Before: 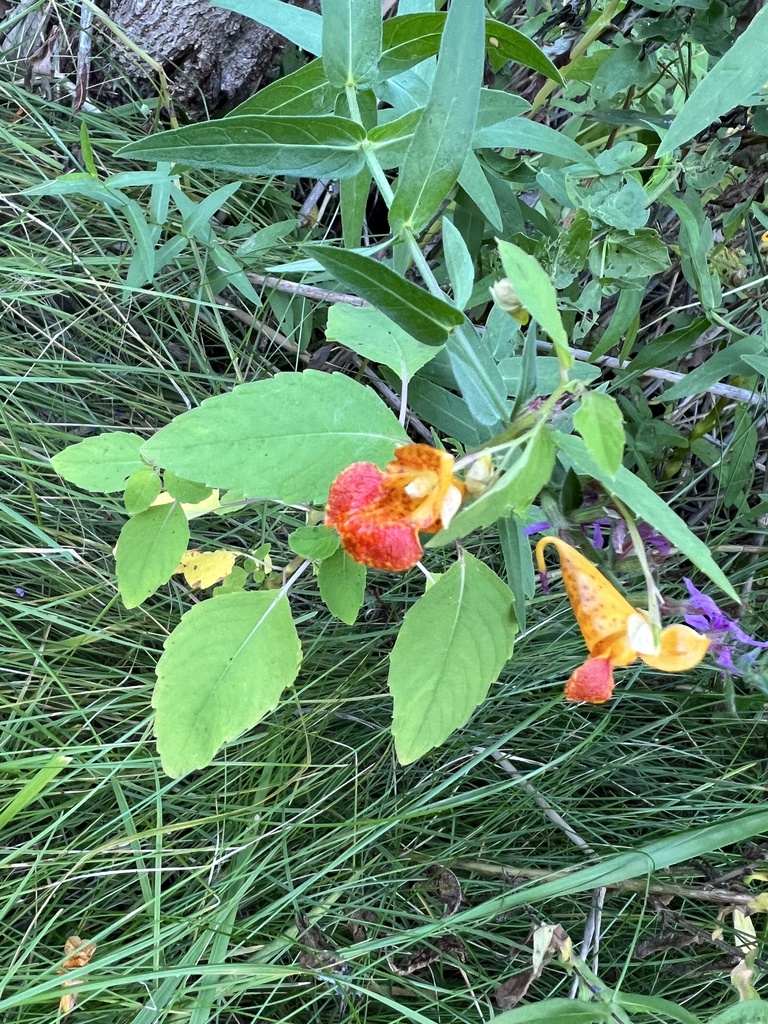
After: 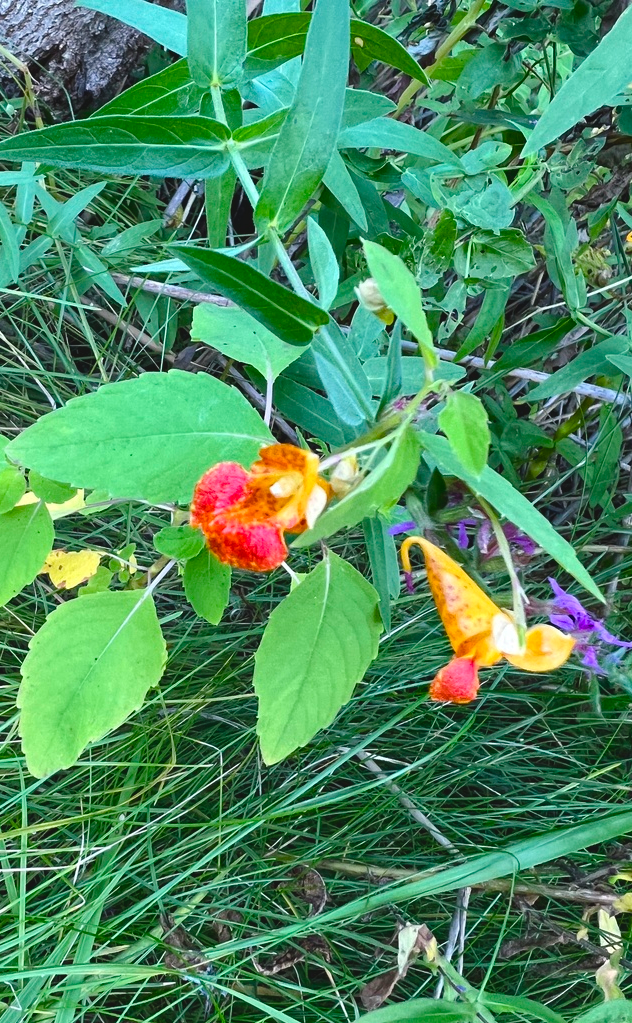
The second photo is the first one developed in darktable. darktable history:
color balance rgb: shadows lift › chroma 0.894%, shadows lift › hue 115.91°, global offset › luminance 0.776%, perceptual saturation grading › global saturation 34.923%, perceptual saturation grading › highlights -25.002%, perceptual saturation grading › shadows 25.739%
crop: left 17.615%, bottom 0.016%
